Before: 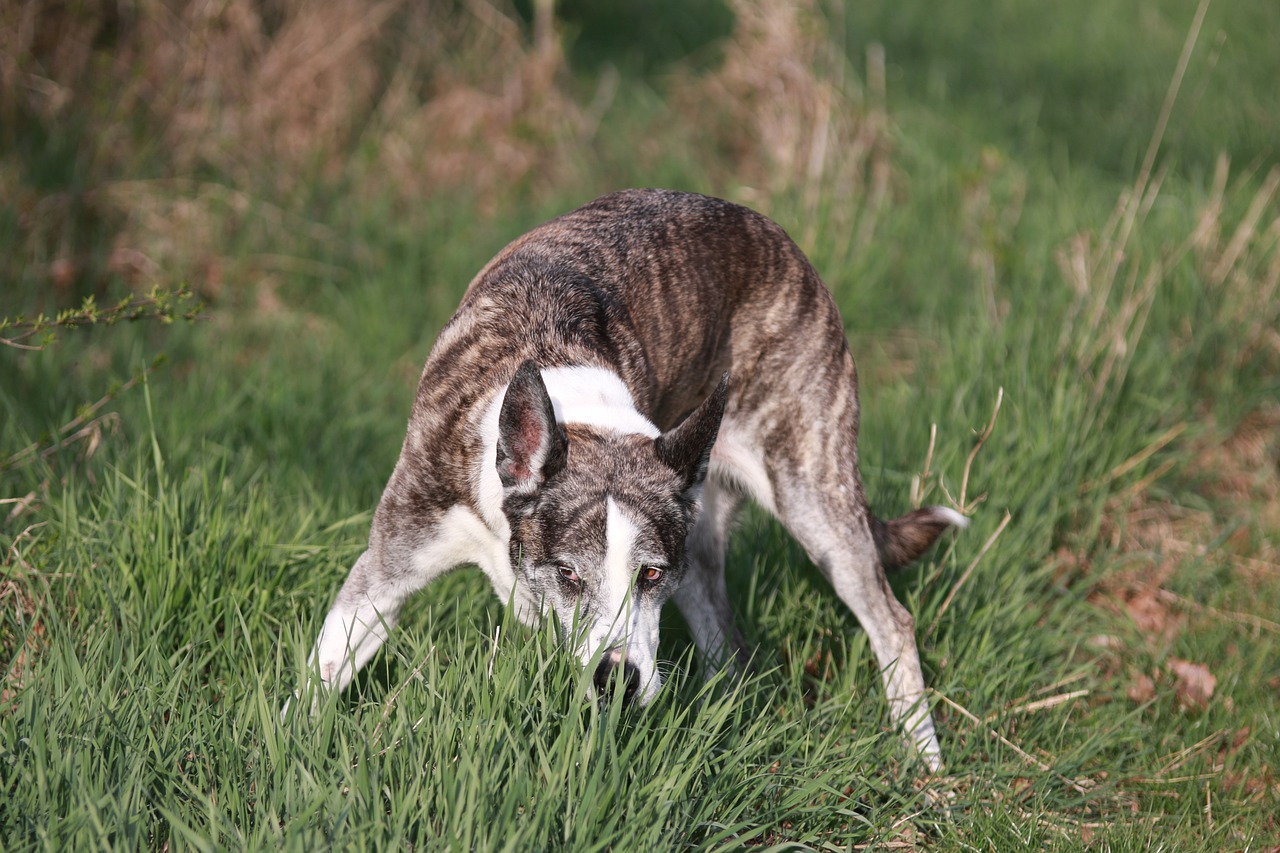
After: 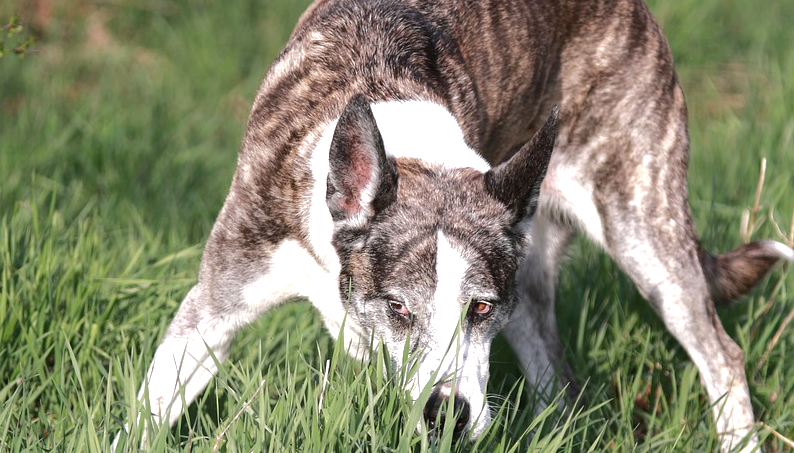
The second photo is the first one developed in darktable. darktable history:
exposure: exposure 0.64 EV, compensate highlight preservation false
crop: left 13.312%, top 31.28%, right 24.627%, bottom 15.582%
local contrast: mode bilateral grid, contrast 20, coarseness 50, detail 120%, midtone range 0.2
shadows and highlights: shadows -90, highlights 90, soften with gaussian
rgb curve: curves: ch0 [(0, 0) (0.175, 0.154) (0.785, 0.663) (1, 1)]
